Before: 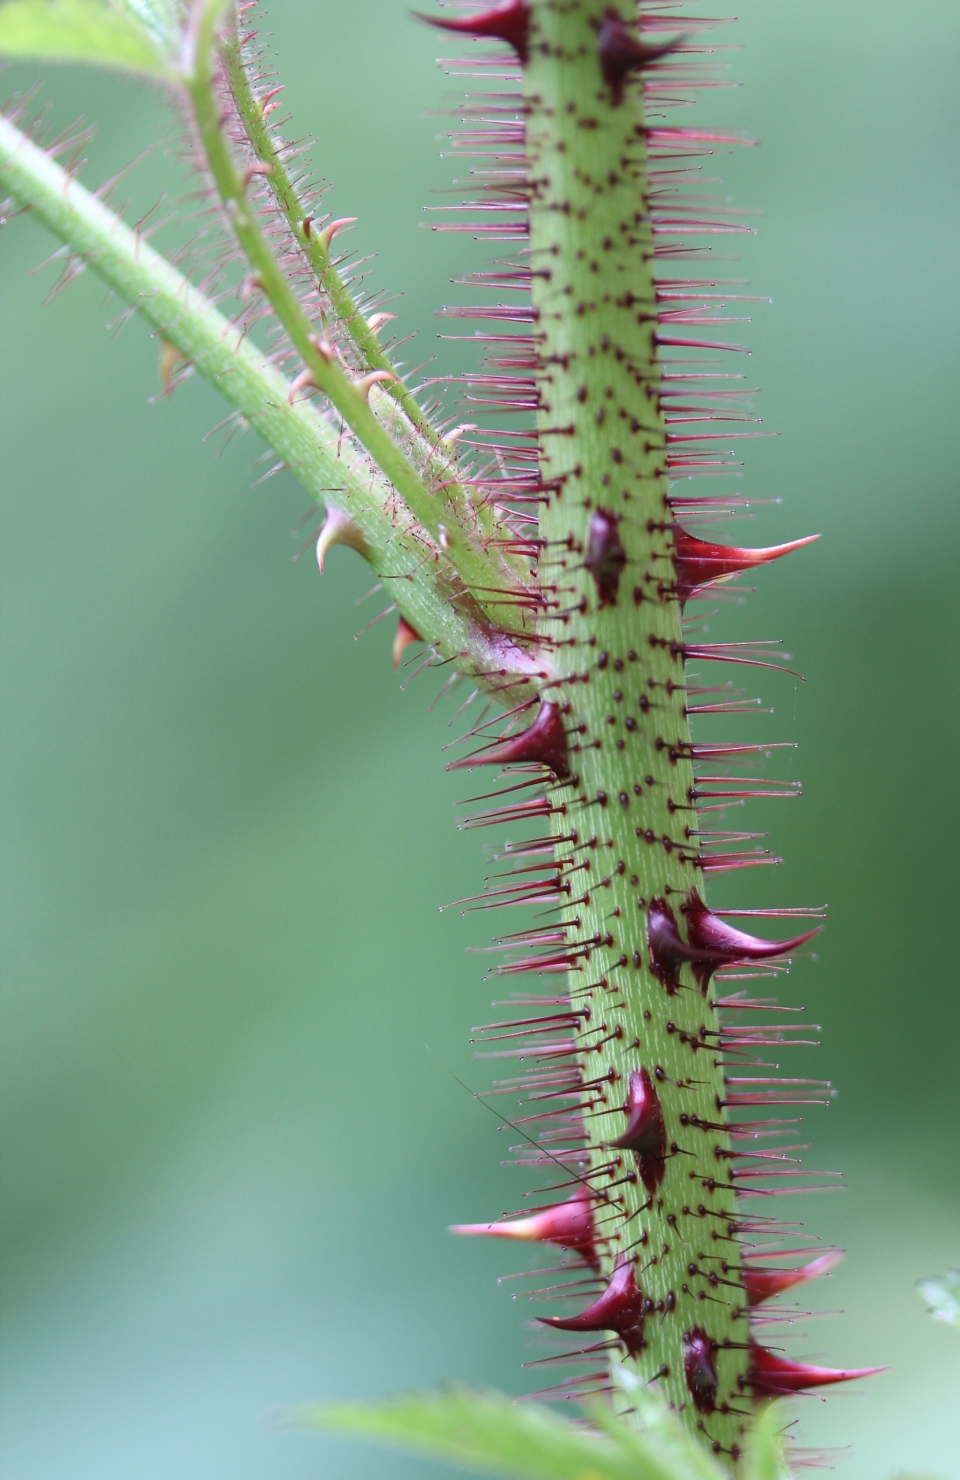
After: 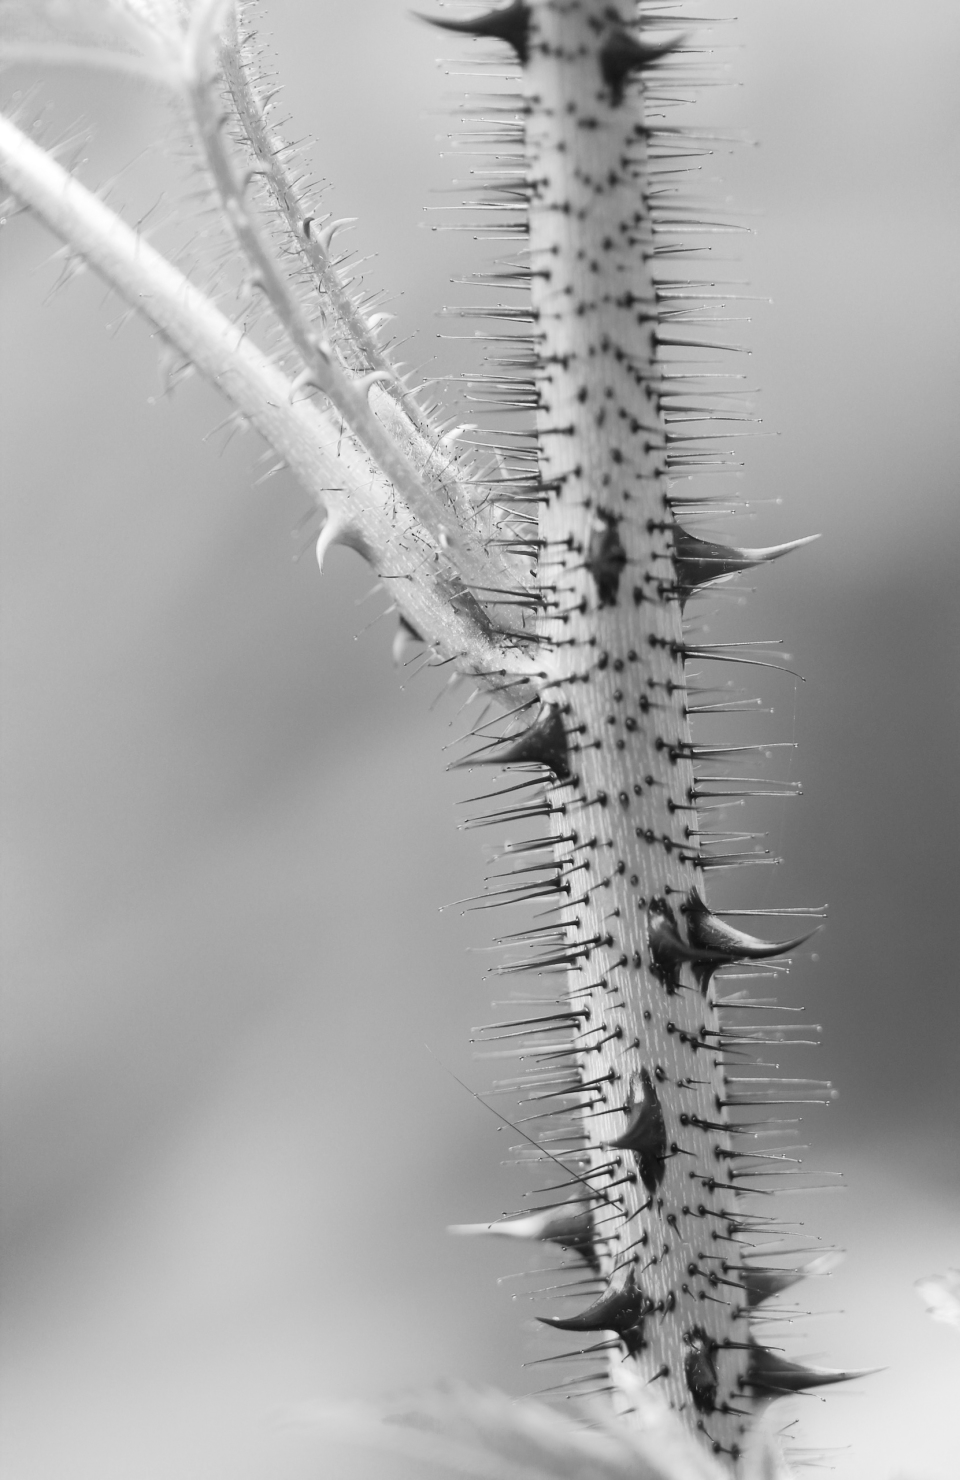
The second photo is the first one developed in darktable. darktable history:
color balance rgb: linear chroma grading › shadows 10%, linear chroma grading › highlights 10%, linear chroma grading › global chroma 15%, linear chroma grading › mid-tones 15%, perceptual saturation grading › global saturation 40%, perceptual saturation grading › highlights -25%, perceptual saturation grading › mid-tones 35%, perceptual saturation grading › shadows 35%, perceptual brilliance grading › global brilliance 11.29%, global vibrance 11.29%
color correction: highlights a* 17.88, highlights b* 18.79
monochrome: a 26.22, b 42.67, size 0.8
white balance: red 1, blue 1
contrast brightness saturation: contrast 0.2, brightness 0.16, saturation 0.22
